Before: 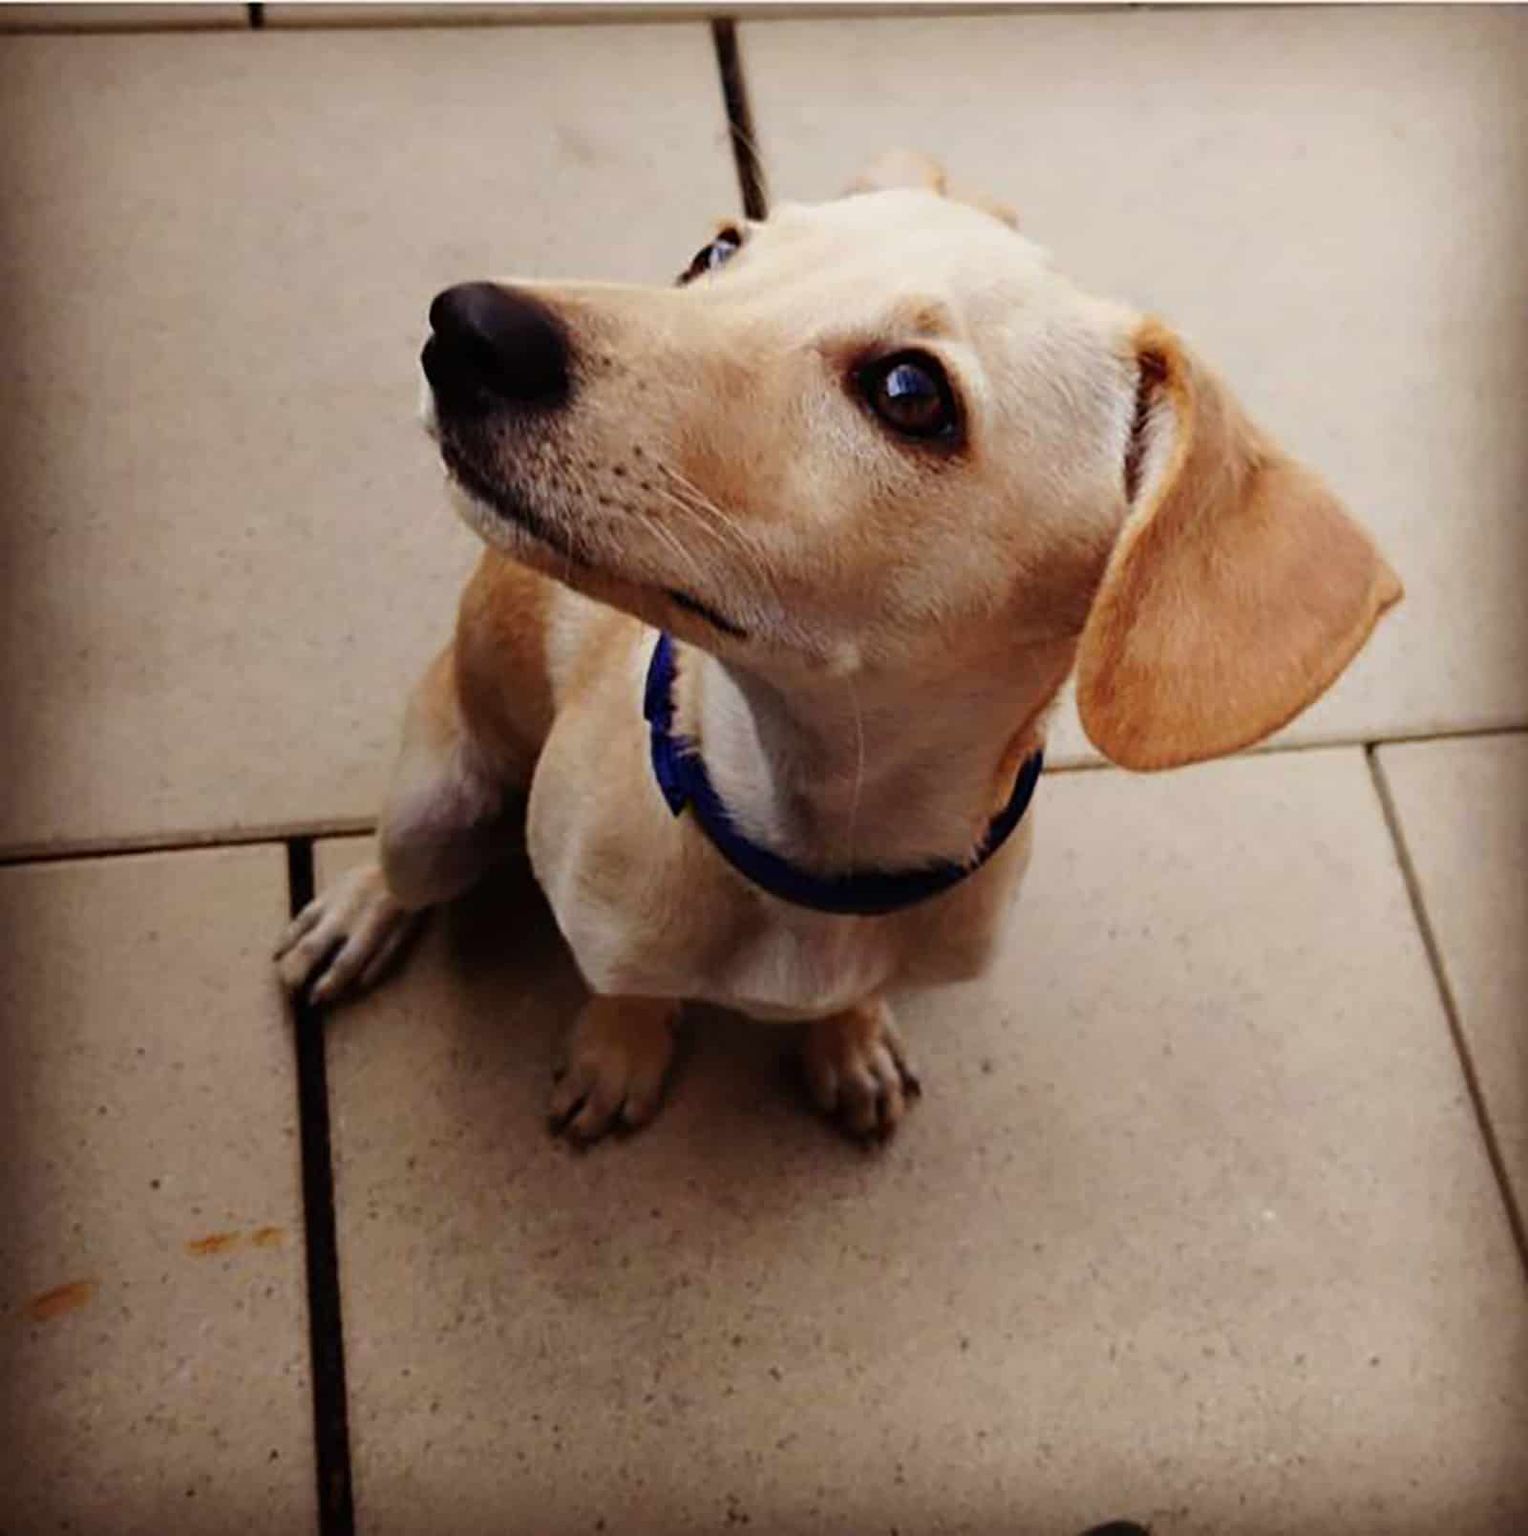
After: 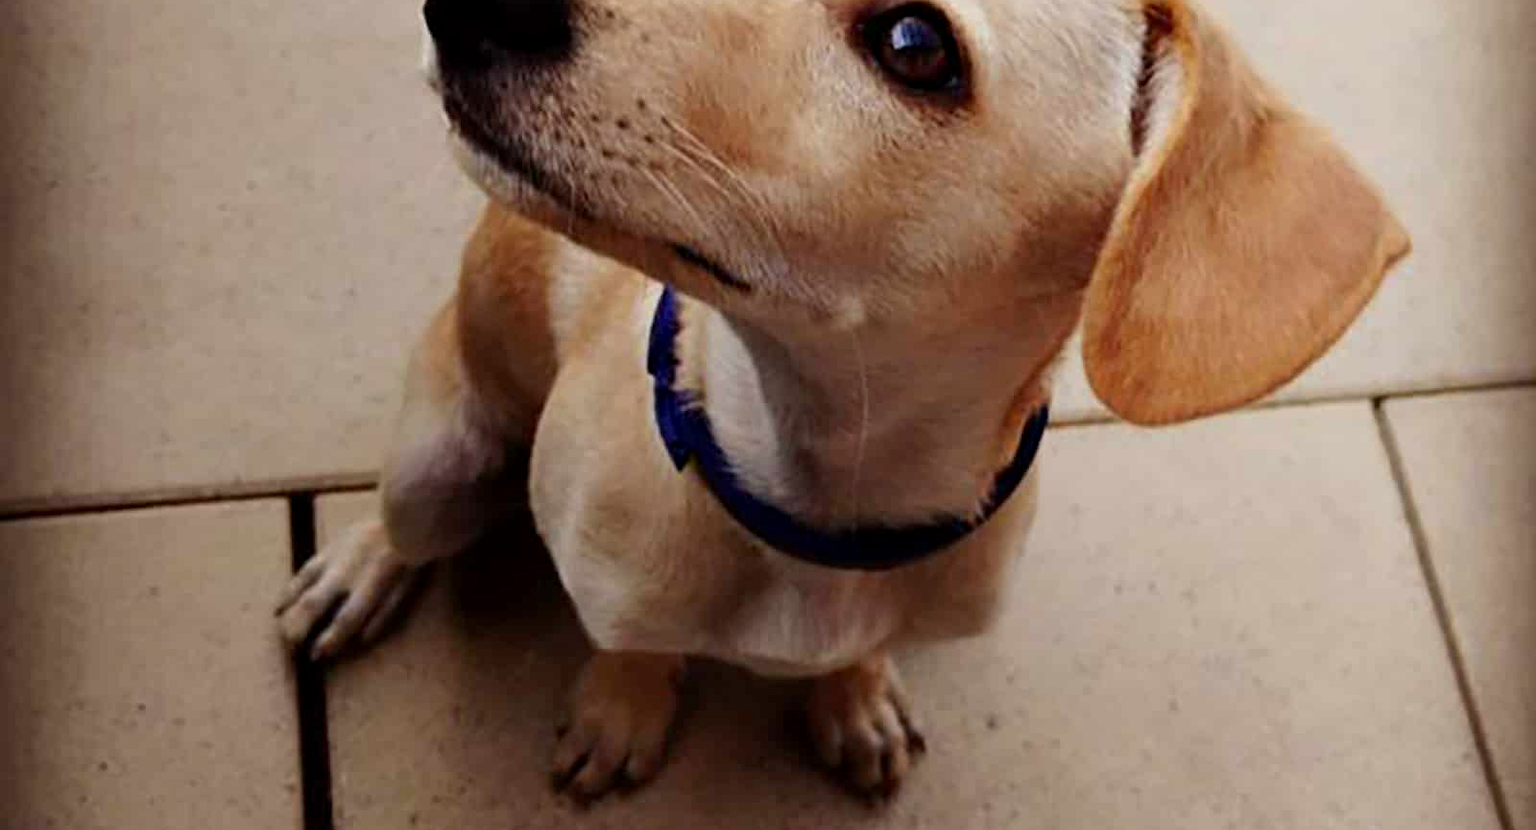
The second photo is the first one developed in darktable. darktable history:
exposure: black level correction 0.002, compensate highlight preservation false
crop and rotate: top 22.656%, bottom 23.536%
